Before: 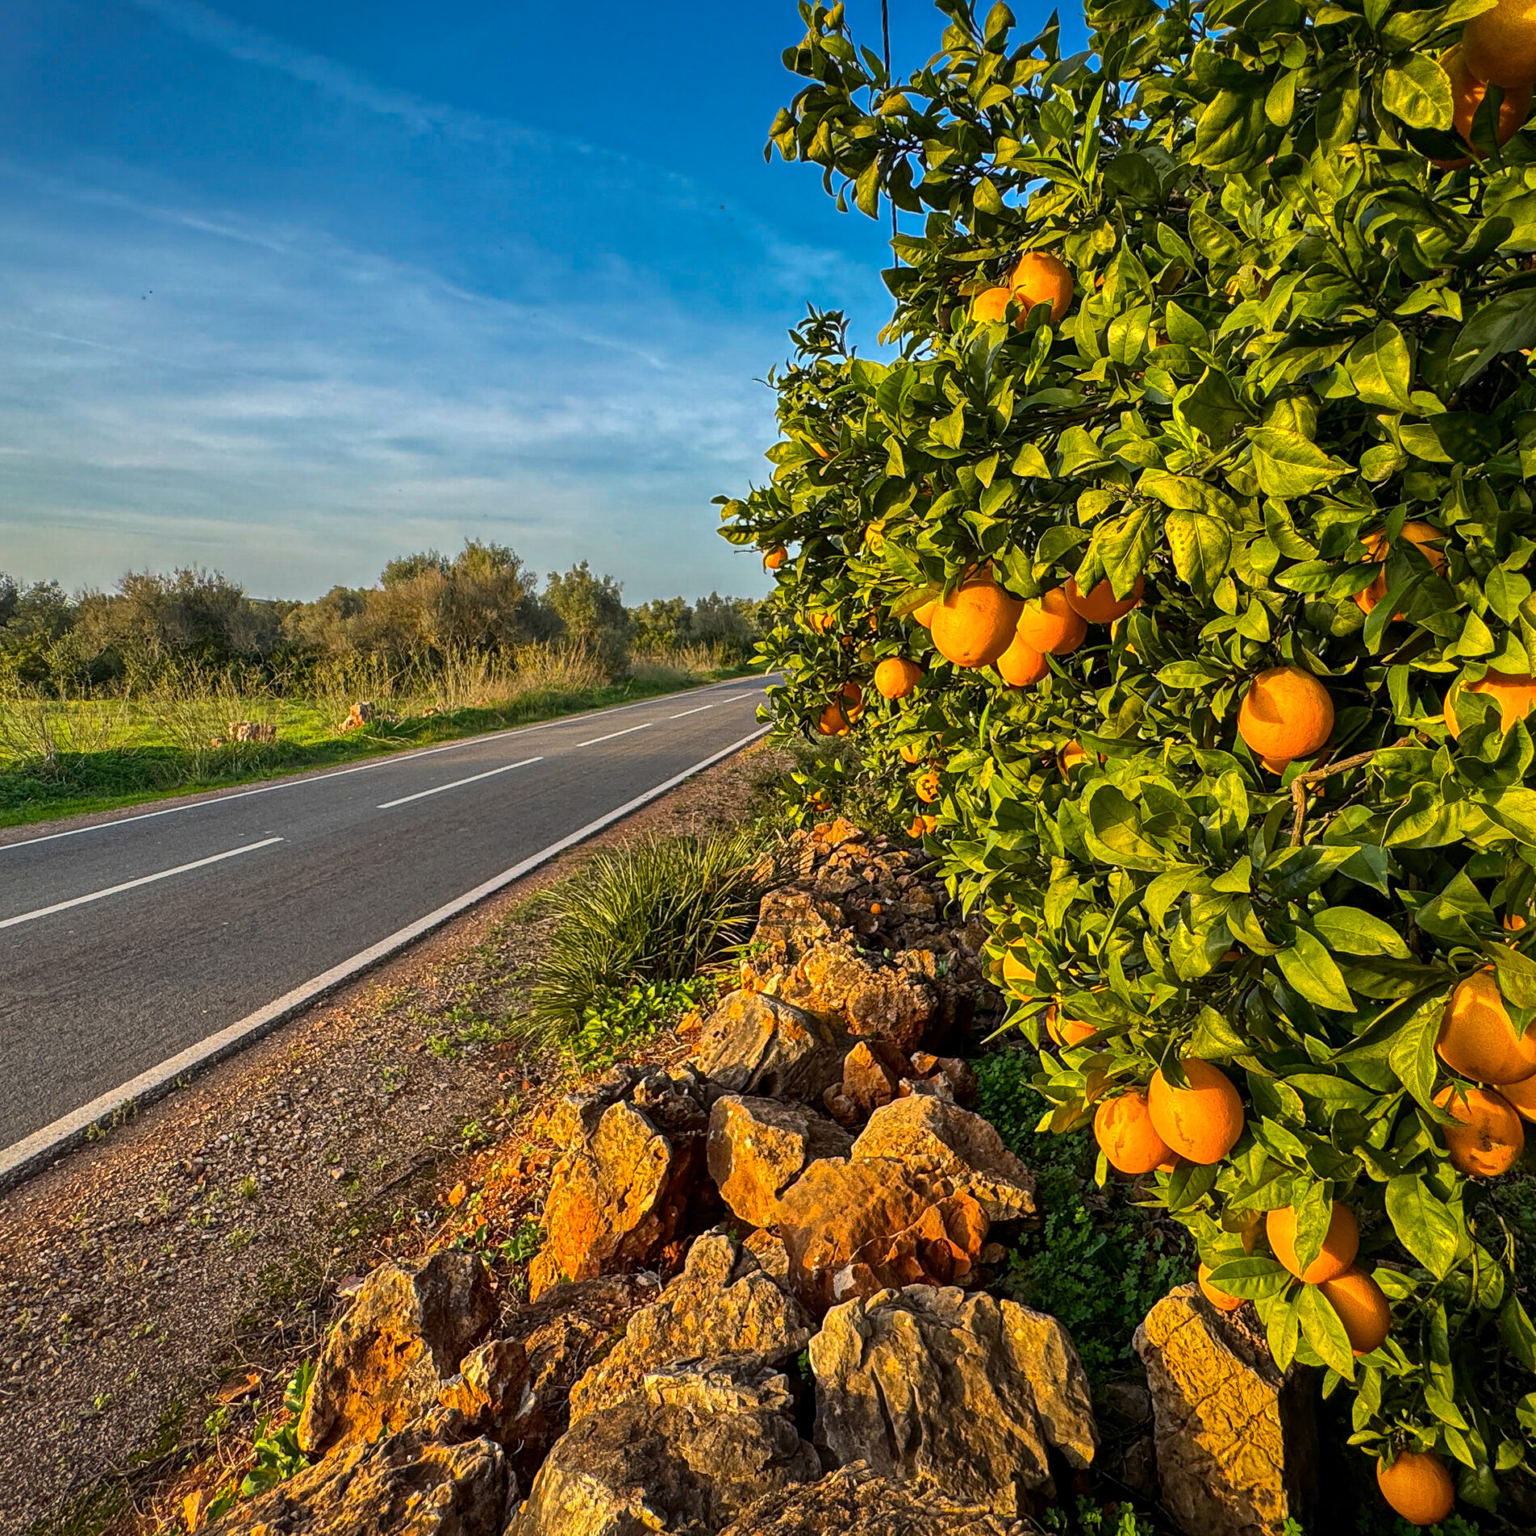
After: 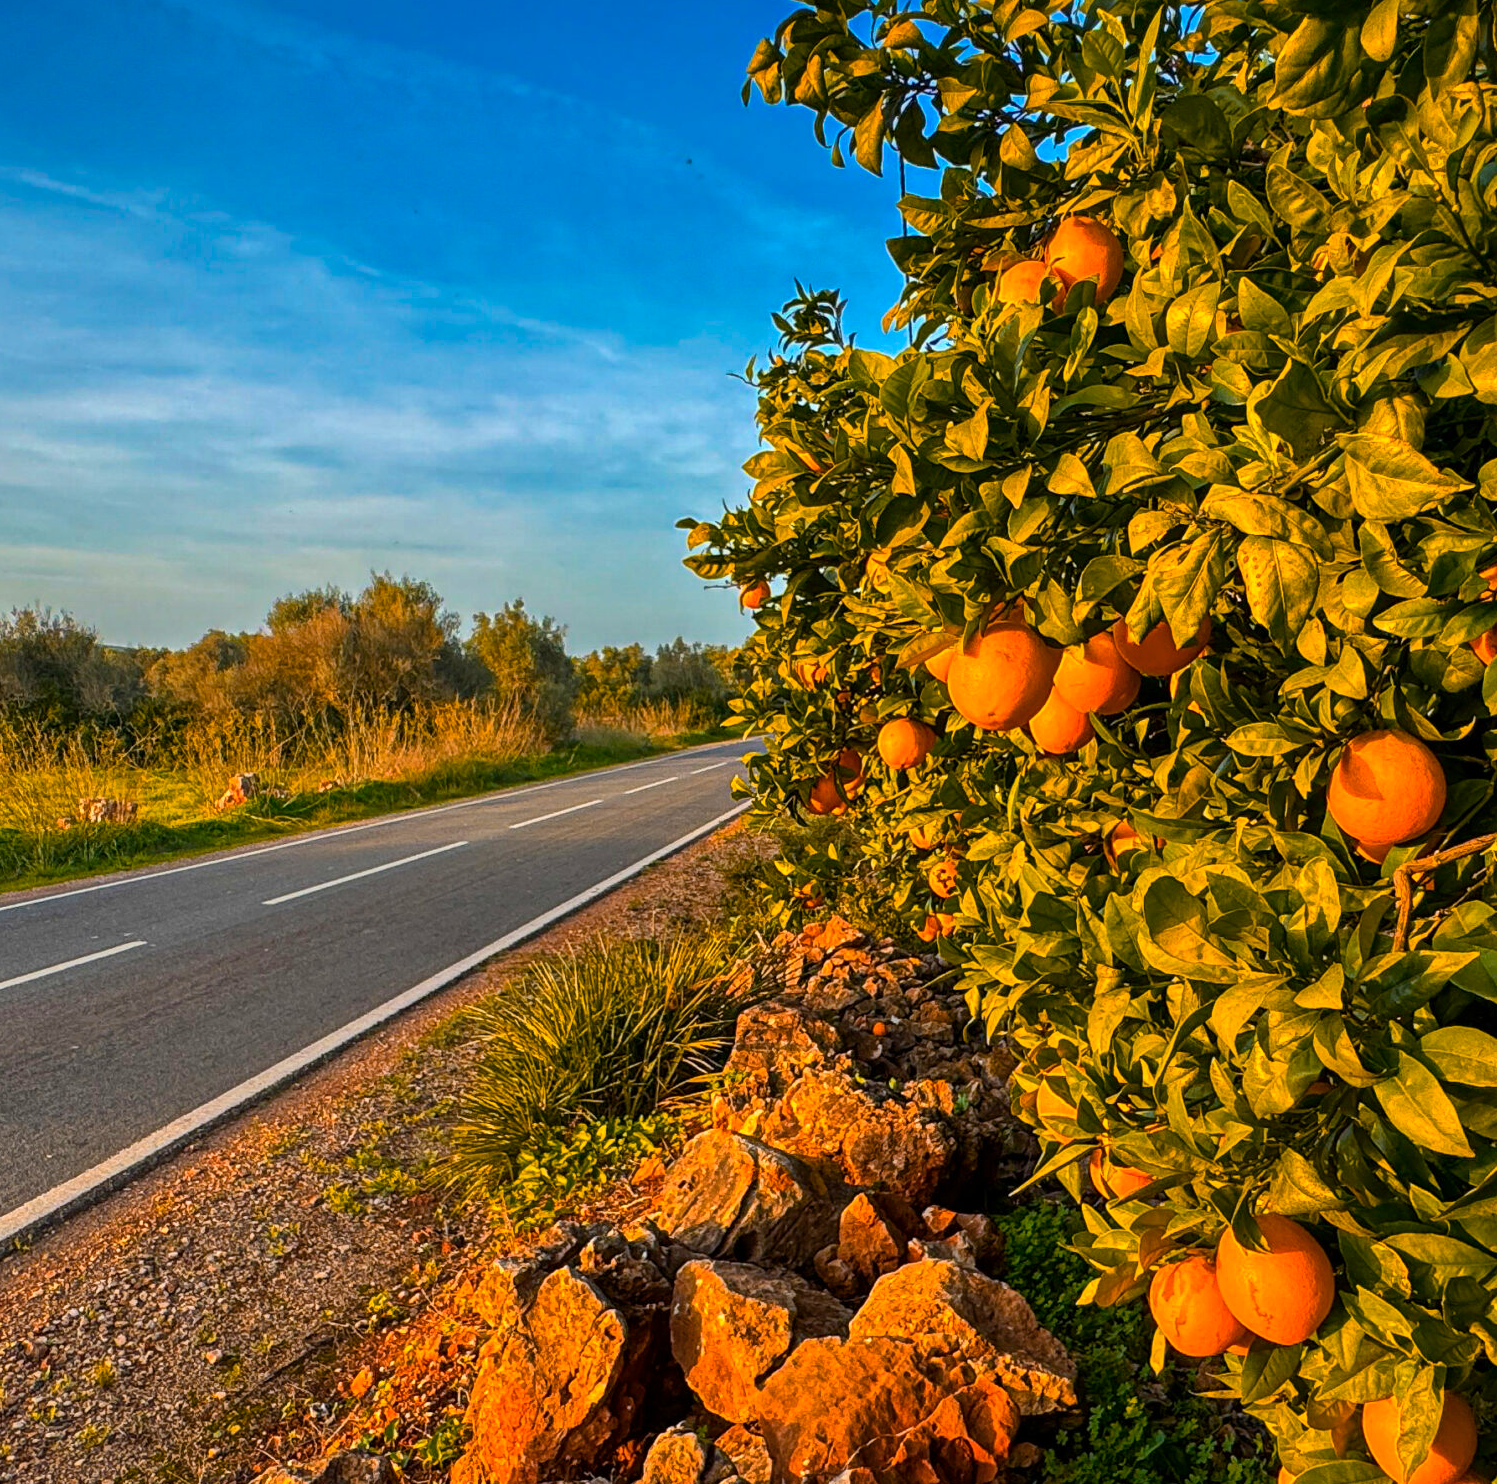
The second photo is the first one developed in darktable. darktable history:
crop and rotate: left 10.77%, top 5.1%, right 10.41%, bottom 16.76%
color zones: curves: ch1 [(0, 0.455) (0.063, 0.455) (0.286, 0.495) (0.429, 0.5) (0.571, 0.5) (0.714, 0.5) (0.857, 0.5) (1, 0.455)]; ch2 [(0, 0.532) (0.063, 0.521) (0.233, 0.447) (0.429, 0.489) (0.571, 0.5) (0.714, 0.5) (0.857, 0.5) (1, 0.532)]
color balance rgb: perceptual saturation grading › global saturation 40%, global vibrance 15%
